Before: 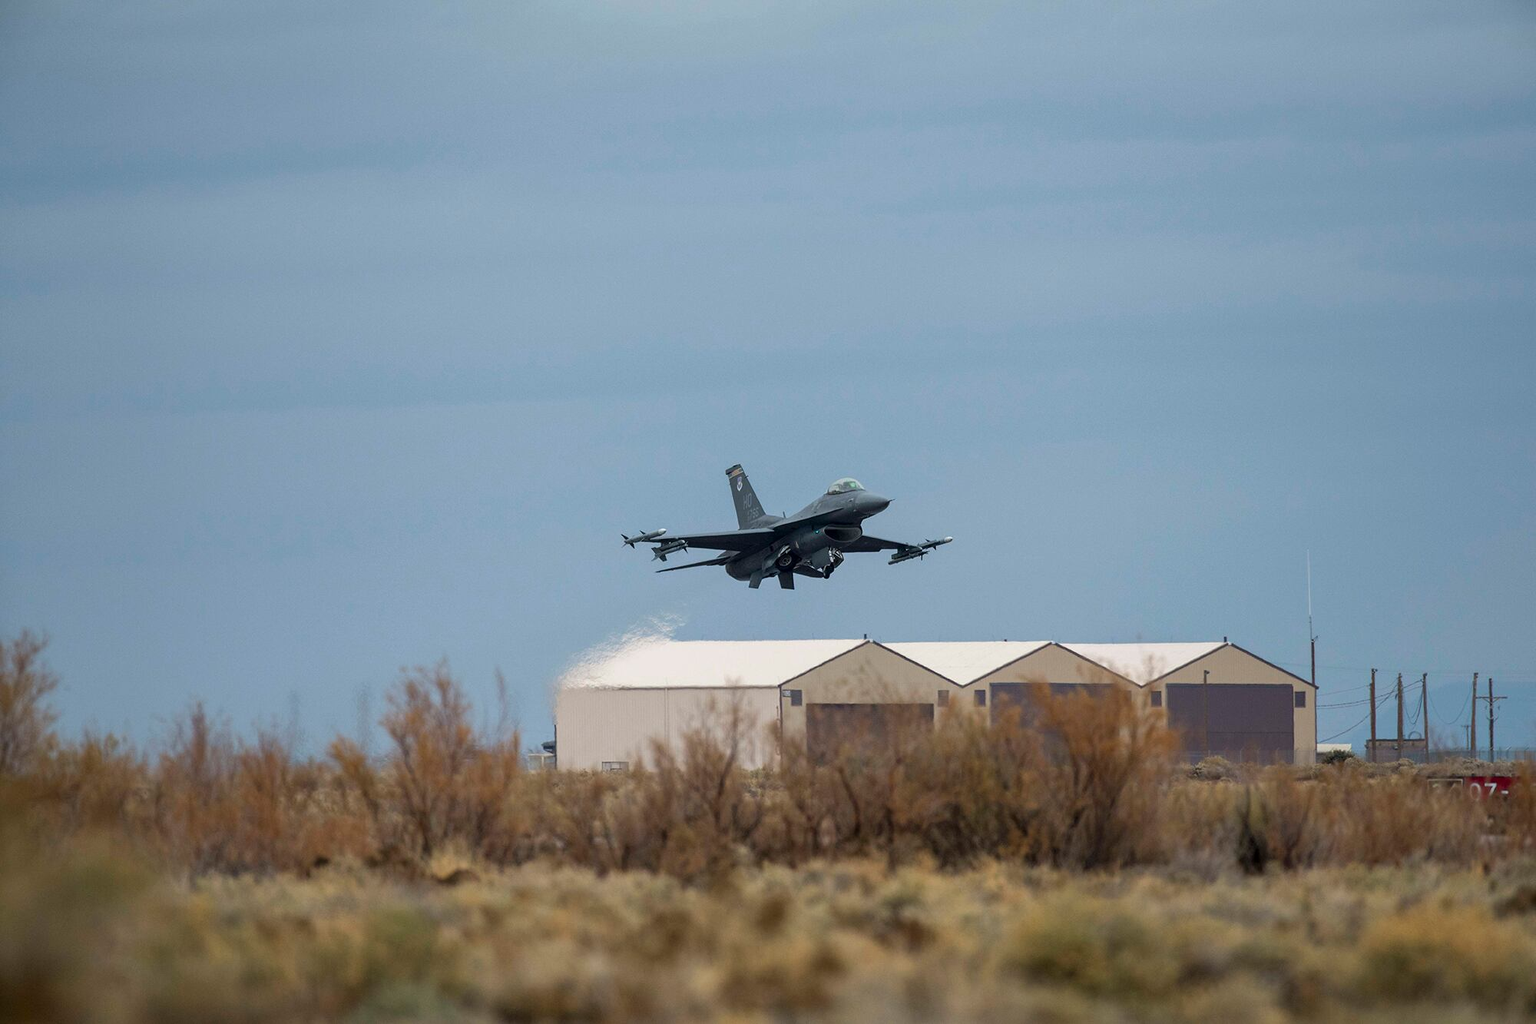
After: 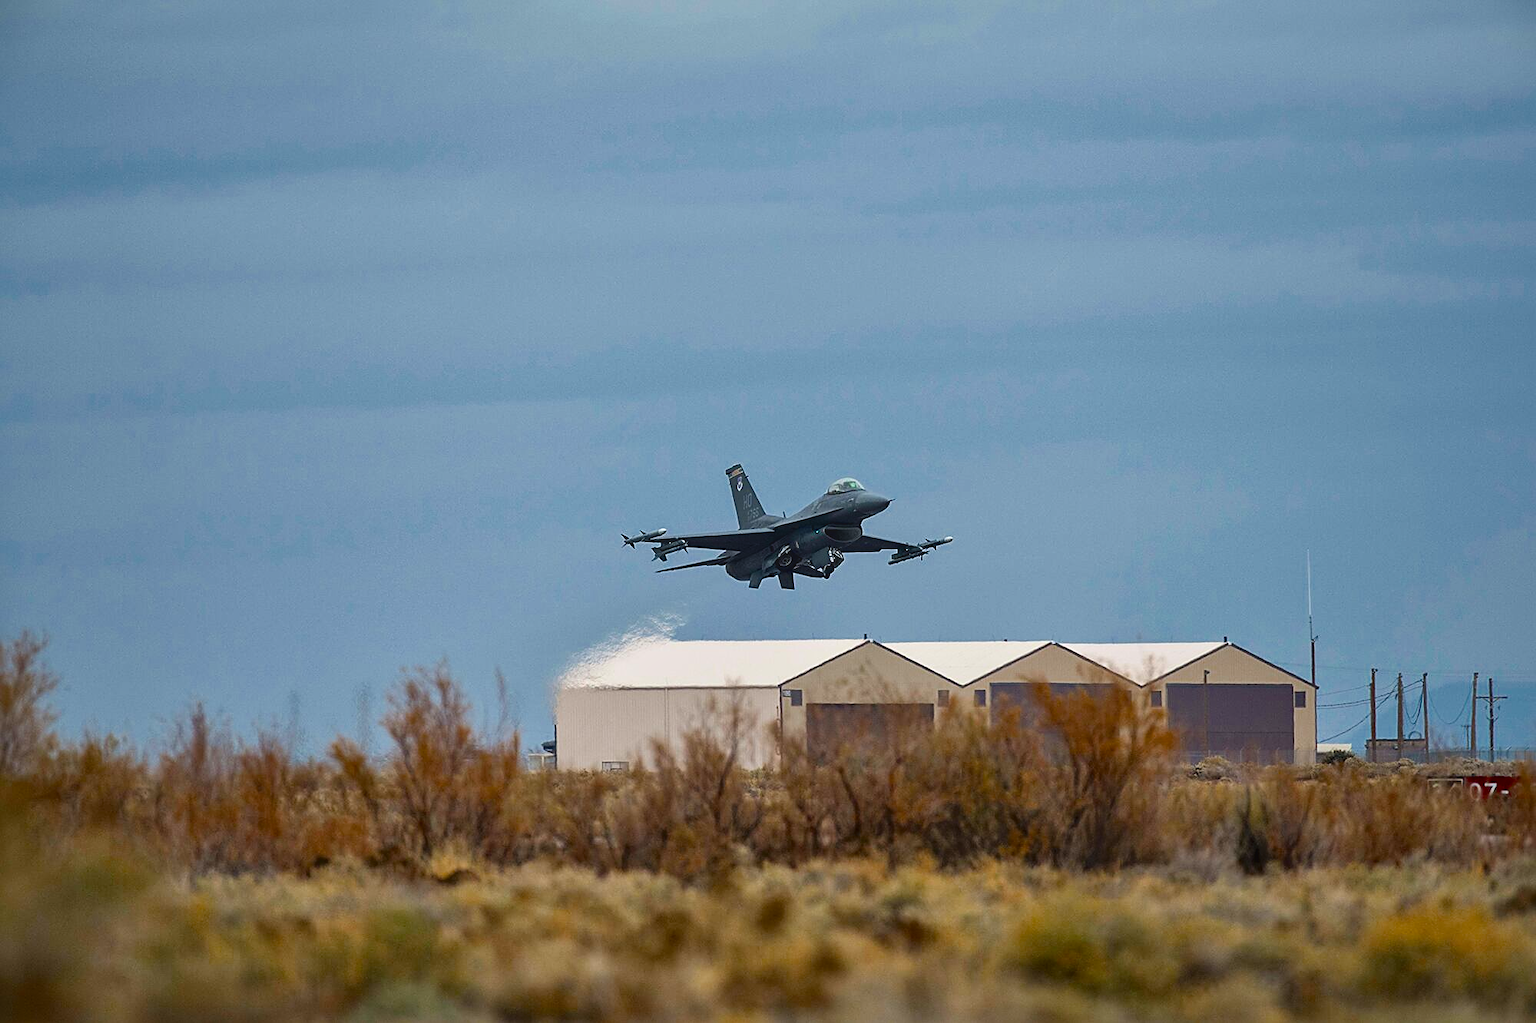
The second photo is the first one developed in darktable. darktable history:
exposure: compensate highlight preservation false
tone equalizer: on, module defaults
sharpen: on, module defaults
local contrast: mode bilateral grid, contrast 21, coarseness 51, detail 159%, midtone range 0.2
color balance rgb: global offset › luminance 0.746%, perceptual saturation grading › global saturation 31.24%, global vibrance -8.745%, contrast -12.95%, saturation formula JzAzBz (2021)
